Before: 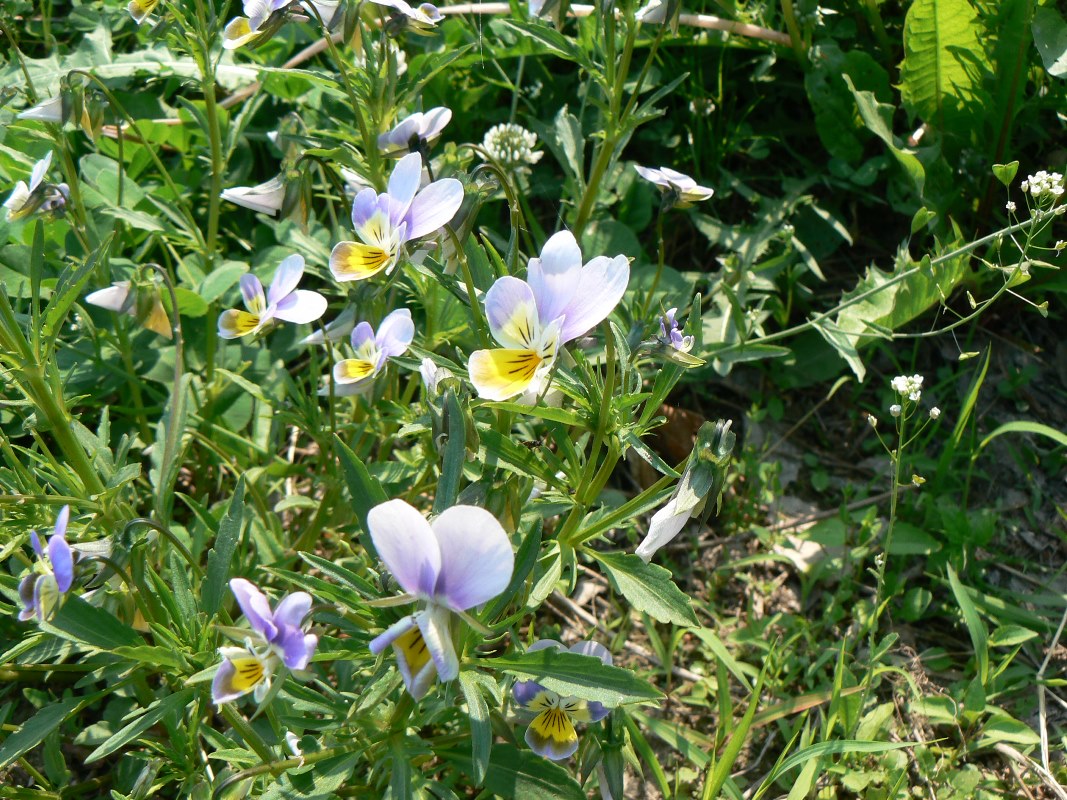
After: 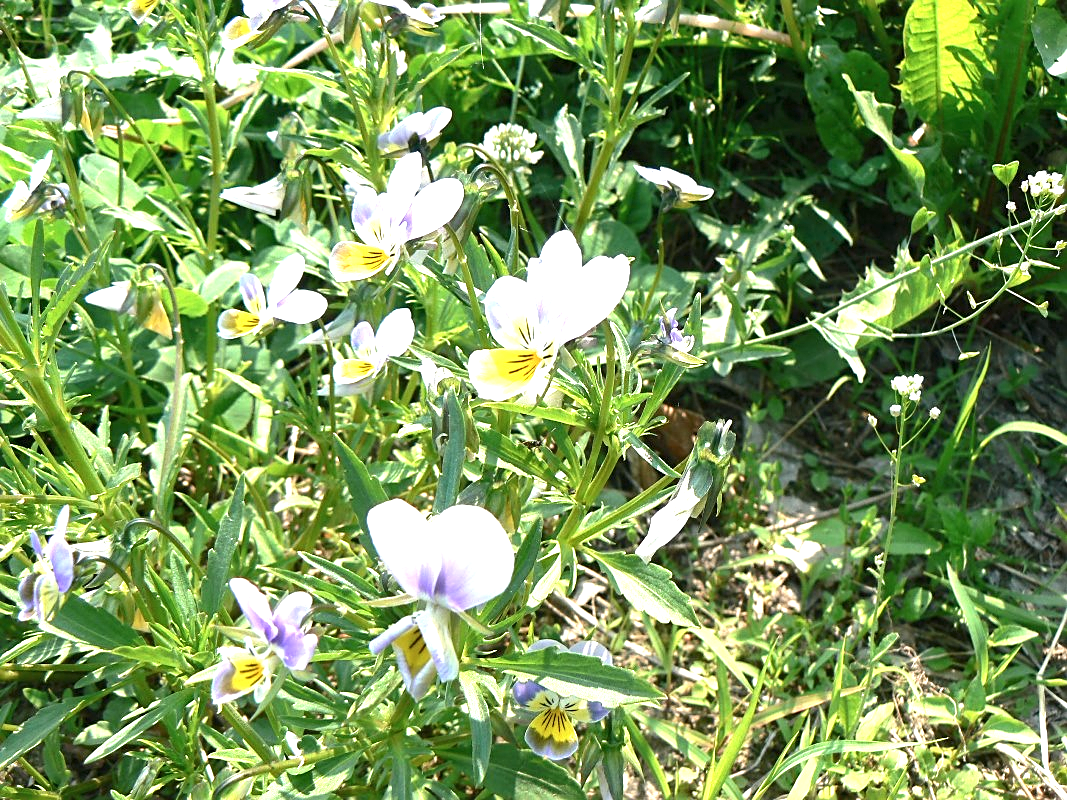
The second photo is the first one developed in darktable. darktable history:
contrast brightness saturation: saturation -0.059
sharpen: on, module defaults
exposure: black level correction 0, exposure 1.2 EV, compensate highlight preservation false
